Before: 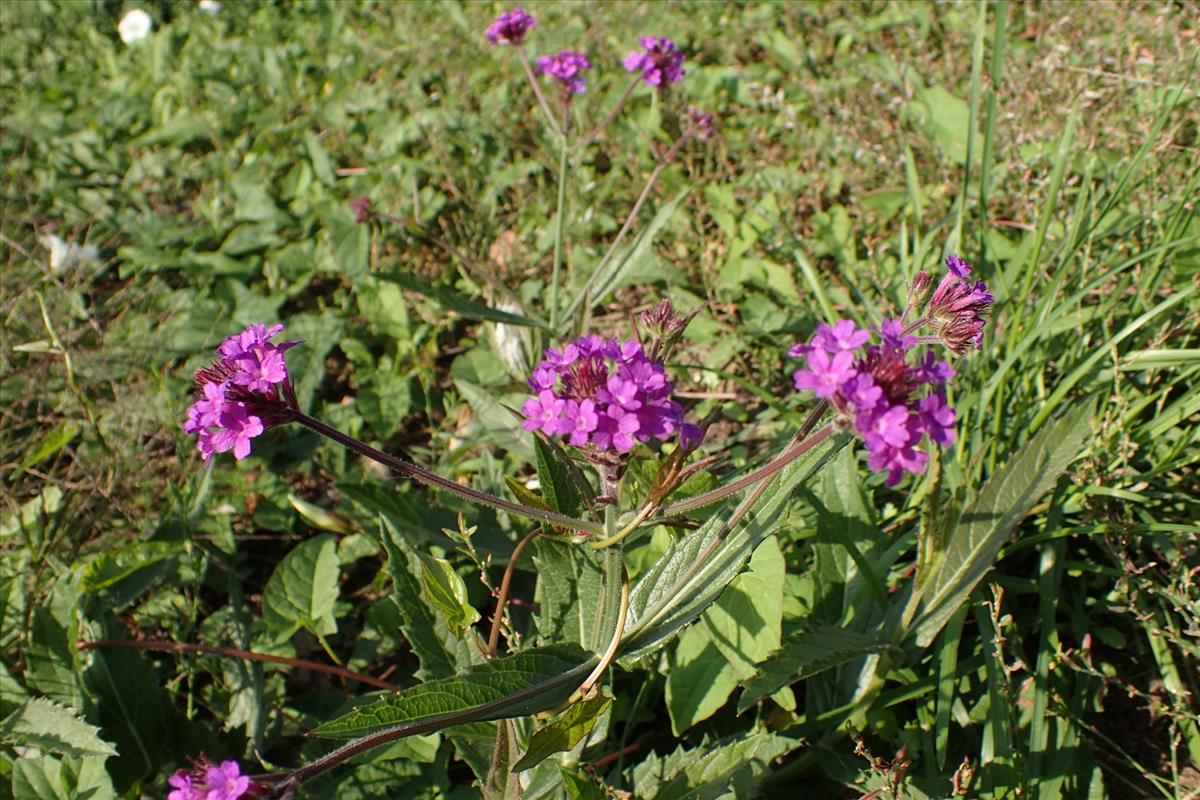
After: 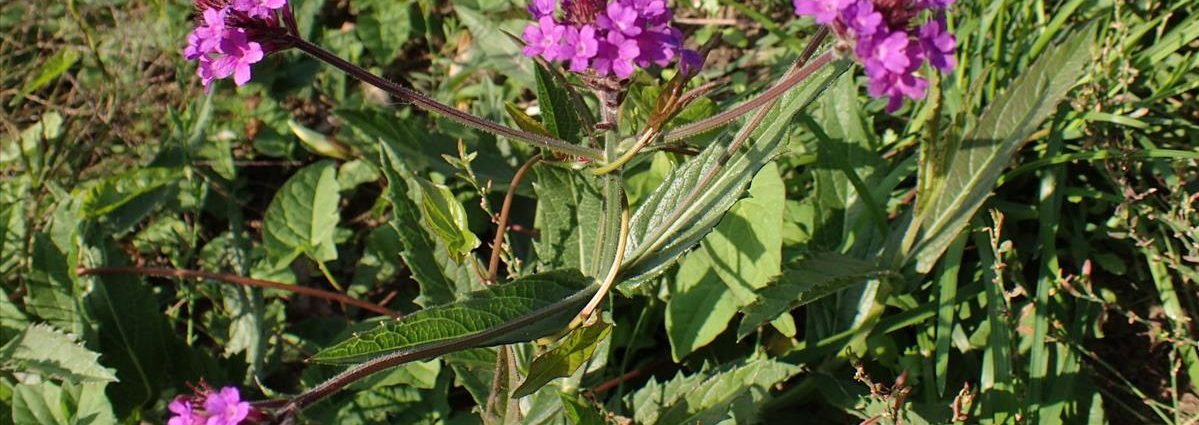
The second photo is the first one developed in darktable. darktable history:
crop and rotate: top 46.827%, right 0.011%
shadows and highlights: soften with gaussian
